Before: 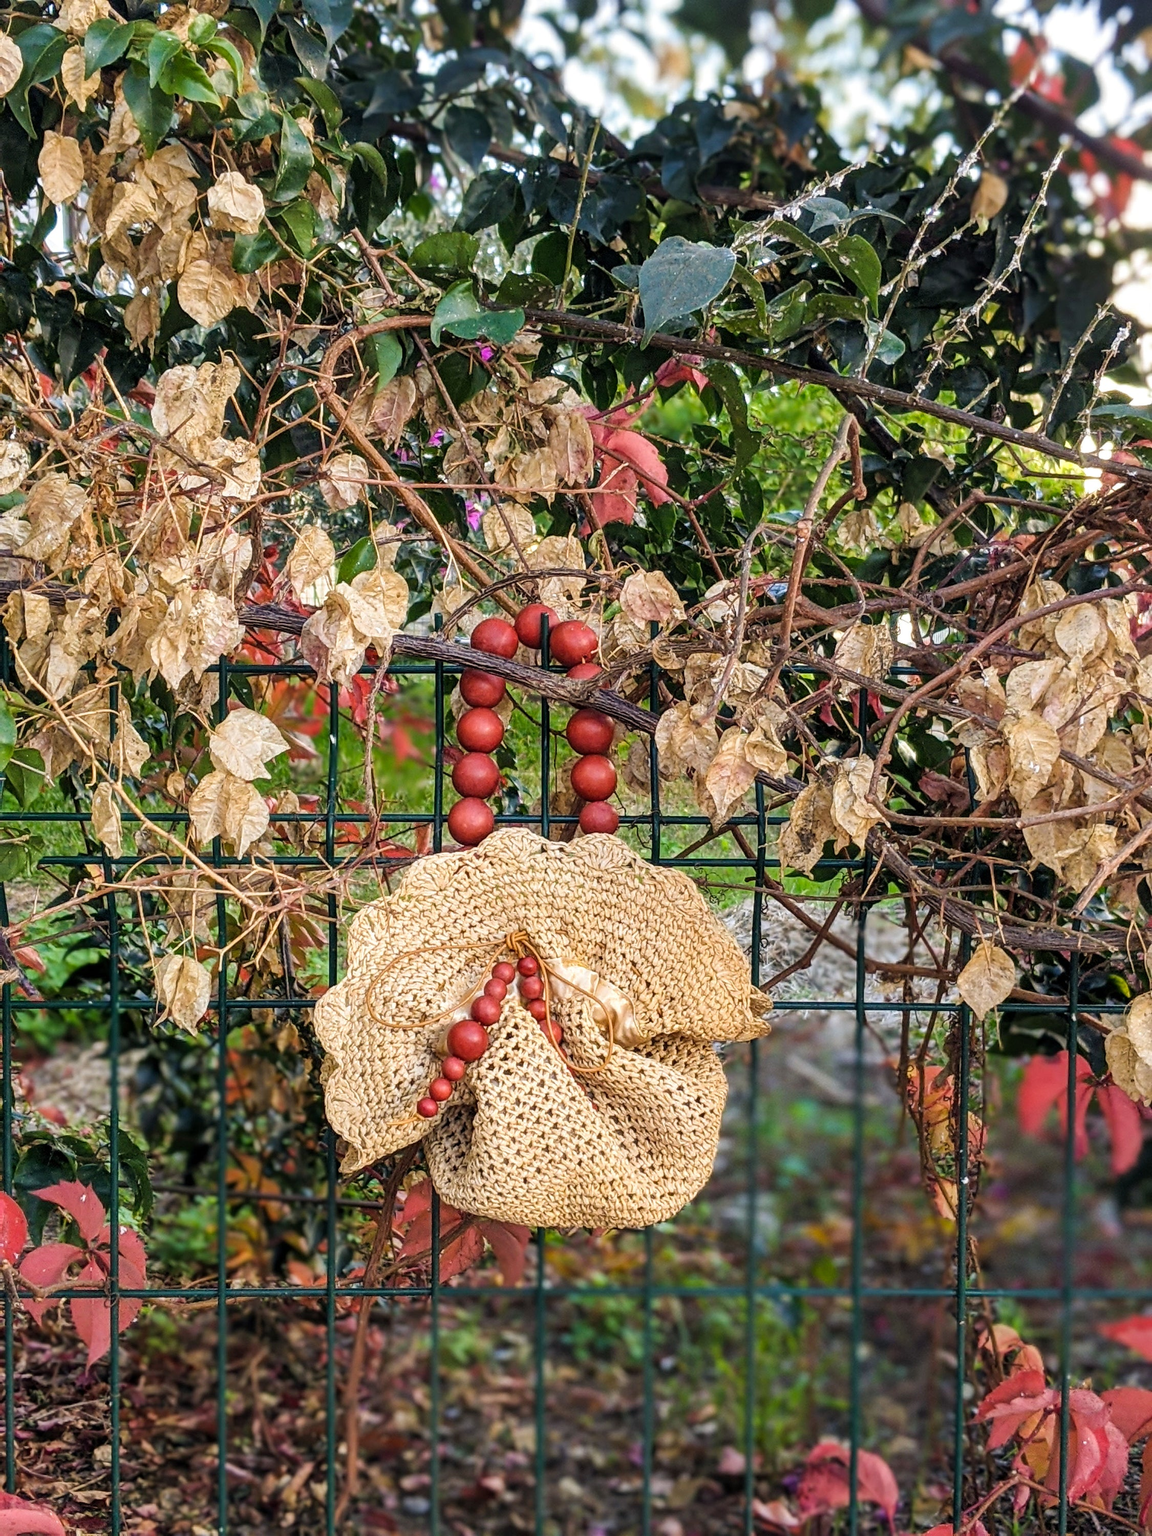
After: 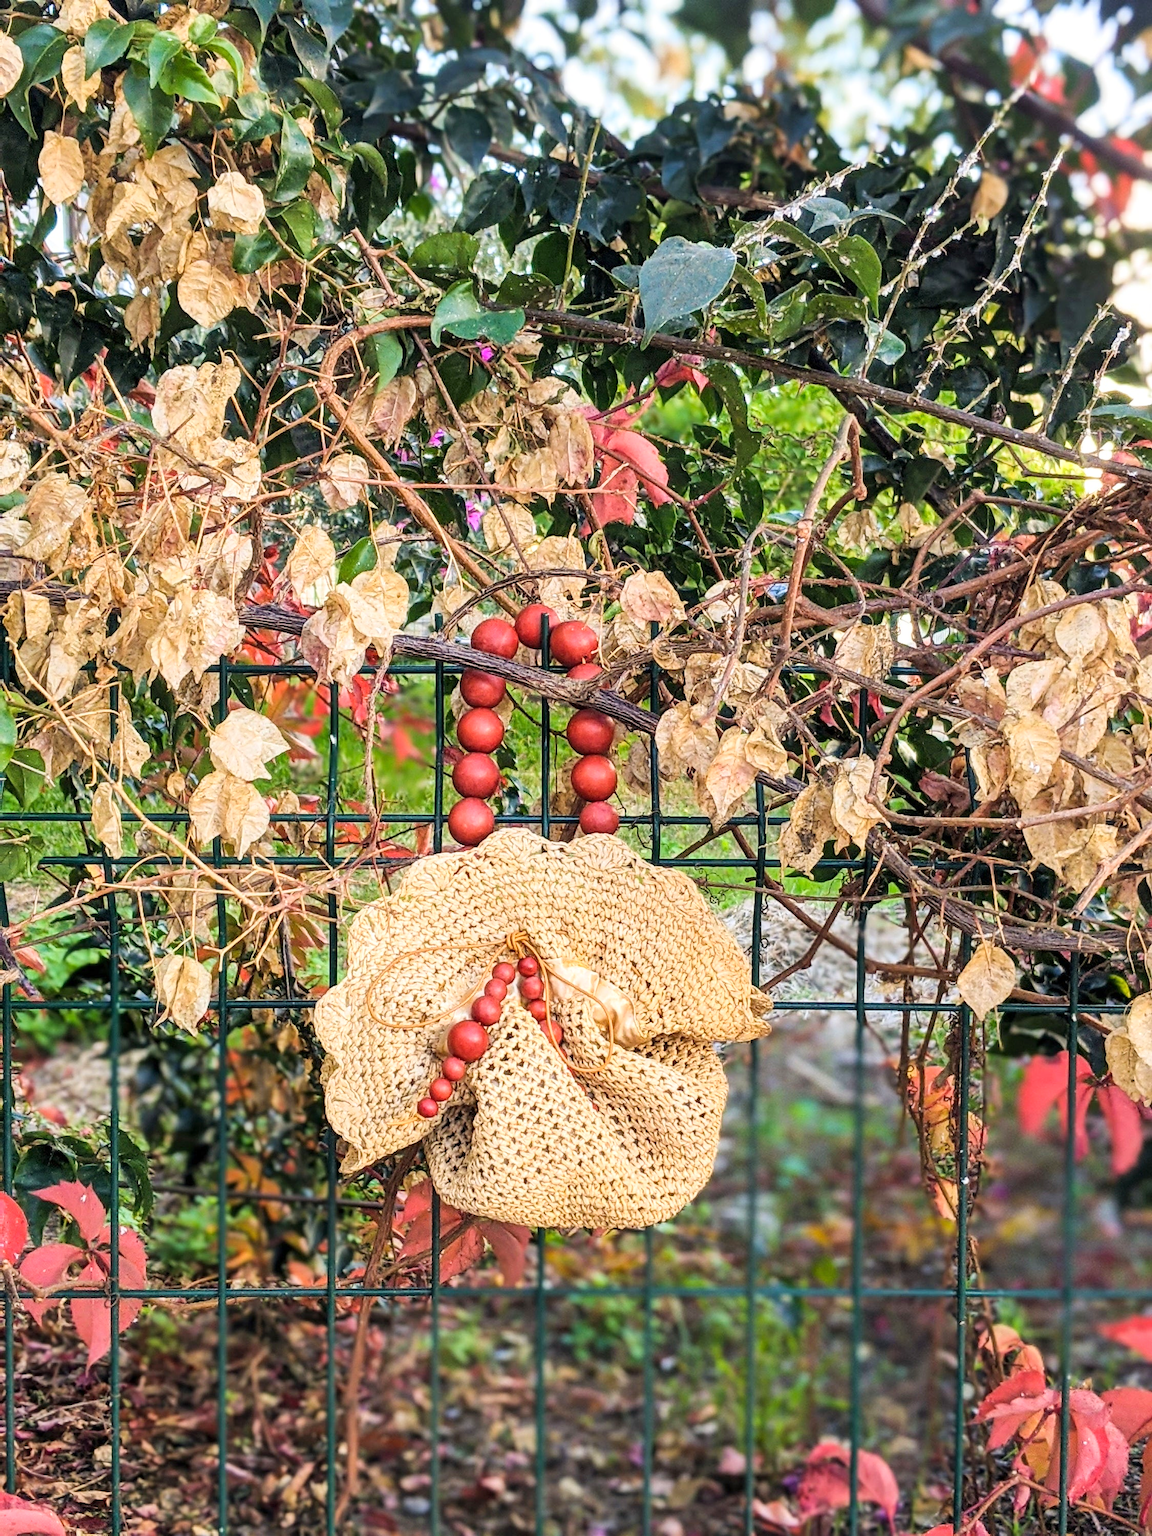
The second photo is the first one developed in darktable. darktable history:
base curve: curves: ch0 [(0, 0) (0.204, 0.334) (0.55, 0.733) (1, 1)]
